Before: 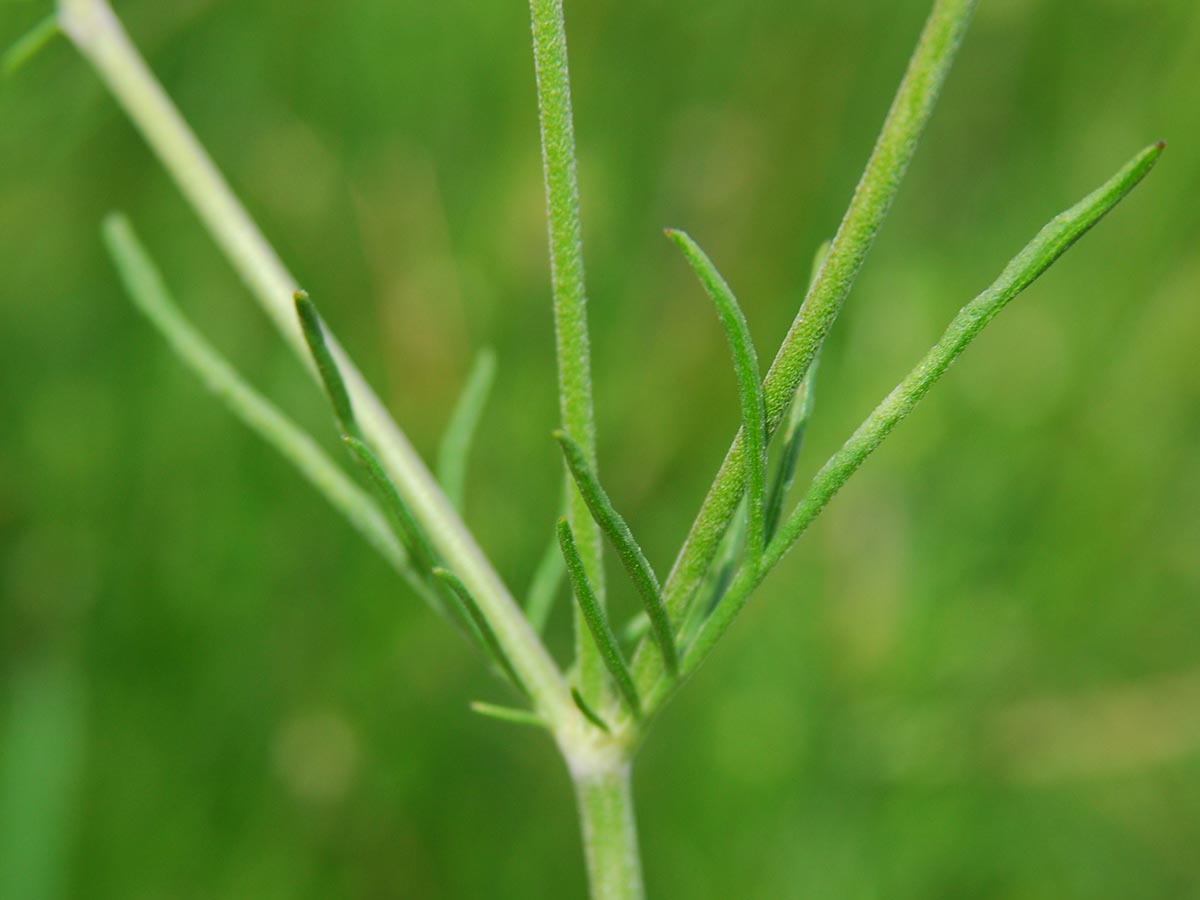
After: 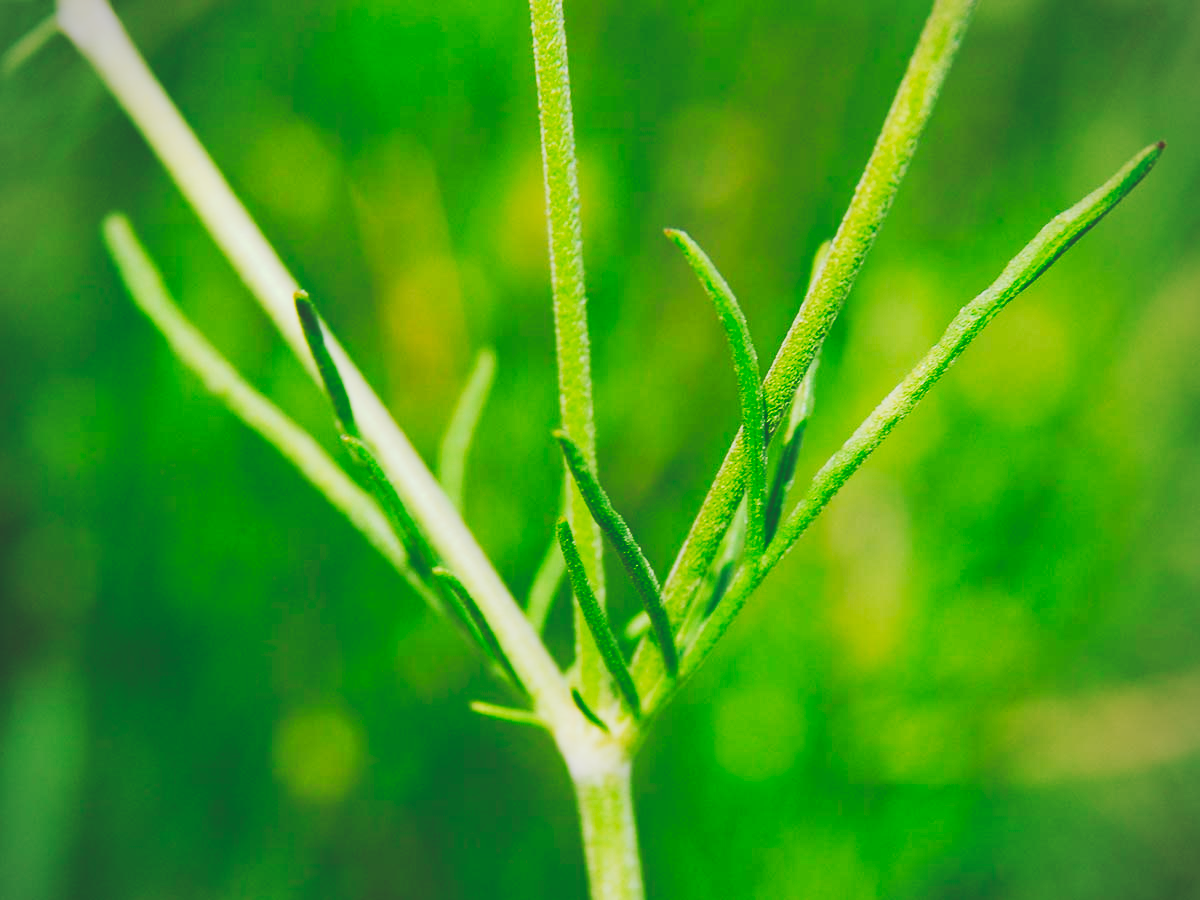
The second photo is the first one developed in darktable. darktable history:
tone curve: curves: ch0 [(0, 0) (0.003, 0.184) (0.011, 0.184) (0.025, 0.189) (0.044, 0.192) (0.069, 0.194) (0.1, 0.2) (0.136, 0.202) (0.177, 0.206) (0.224, 0.214) (0.277, 0.243) (0.335, 0.297) (0.399, 0.39) (0.468, 0.508) (0.543, 0.653) (0.623, 0.754) (0.709, 0.834) (0.801, 0.887) (0.898, 0.925) (1, 1)], preserve colors none
vignetting: fall-off radius 60.48%
